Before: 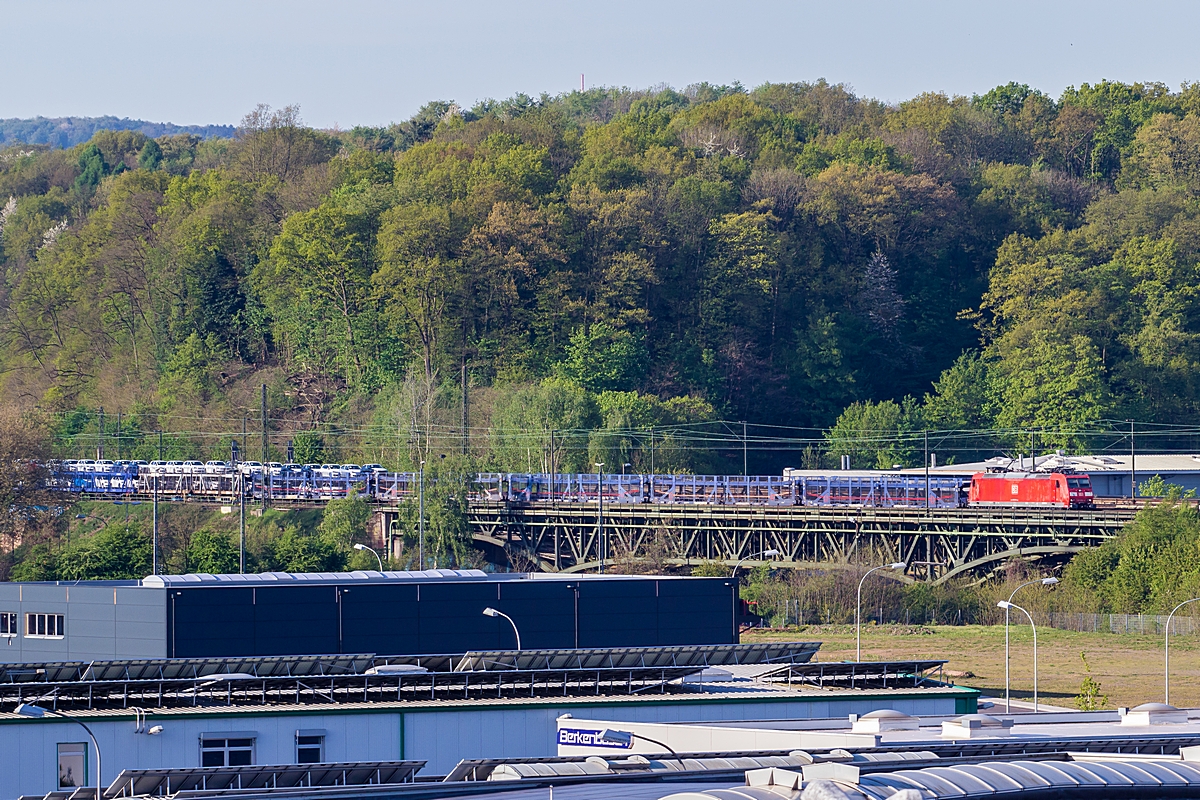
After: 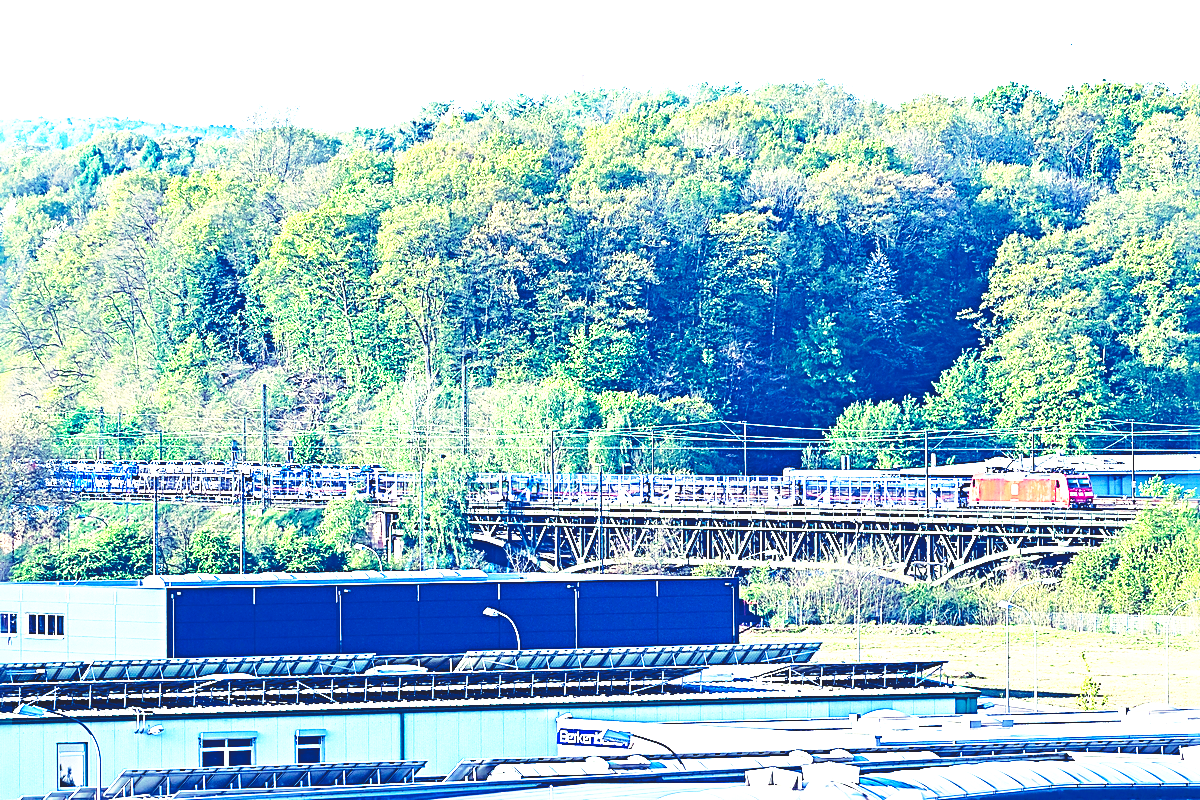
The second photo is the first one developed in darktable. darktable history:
sharpen: radius 4.883
color balance: lift [1.005, 0.99, 1.007, 1.01], gamma [1, 1.034, 1.032, 0.966], gain [0.873, 1.055, 1.067, 0.933]
exposure: exposure 2.25 EV, compensate highlight preservation false
tone equalizer: -8 EV -0.528 EV, -7 EV -0.319 EV, -6 EV -0.083 EV, -5 EV 0.413 EV, -4 EV 0.985 EV, -3 EV 0.791 EV, -2 EV -0.01 EV, -1 EV 0.14 EV, +0 EV -0.012 EV, smoothing 1
rgb curve: curves: ch0 [(0, 0.186) (0.314, 0.284) (0.576, 0.466) (0.805, 0.691) (0.936, 0.886)]; ch1 [(0, 0.186) (0.314, 0.284) (0.581, 0.534) (0.771, 0.746) (0.936, 0.958)]; ch2 [(0, 0.216) (0.275, 0.39) (1, 1)], mode RGB, independent channels, compensate middle gray true, preserve colors none
base curve: curves: ch0 [(0, 0) (0.04, 0.03) (0.133, 0.232) (0.448, 0.748) (0.843, 0.968) (1, 1)], preserve colors none
color balance rgb: perceptual saturation grading › global saturation 10%, global vibrance 10%
